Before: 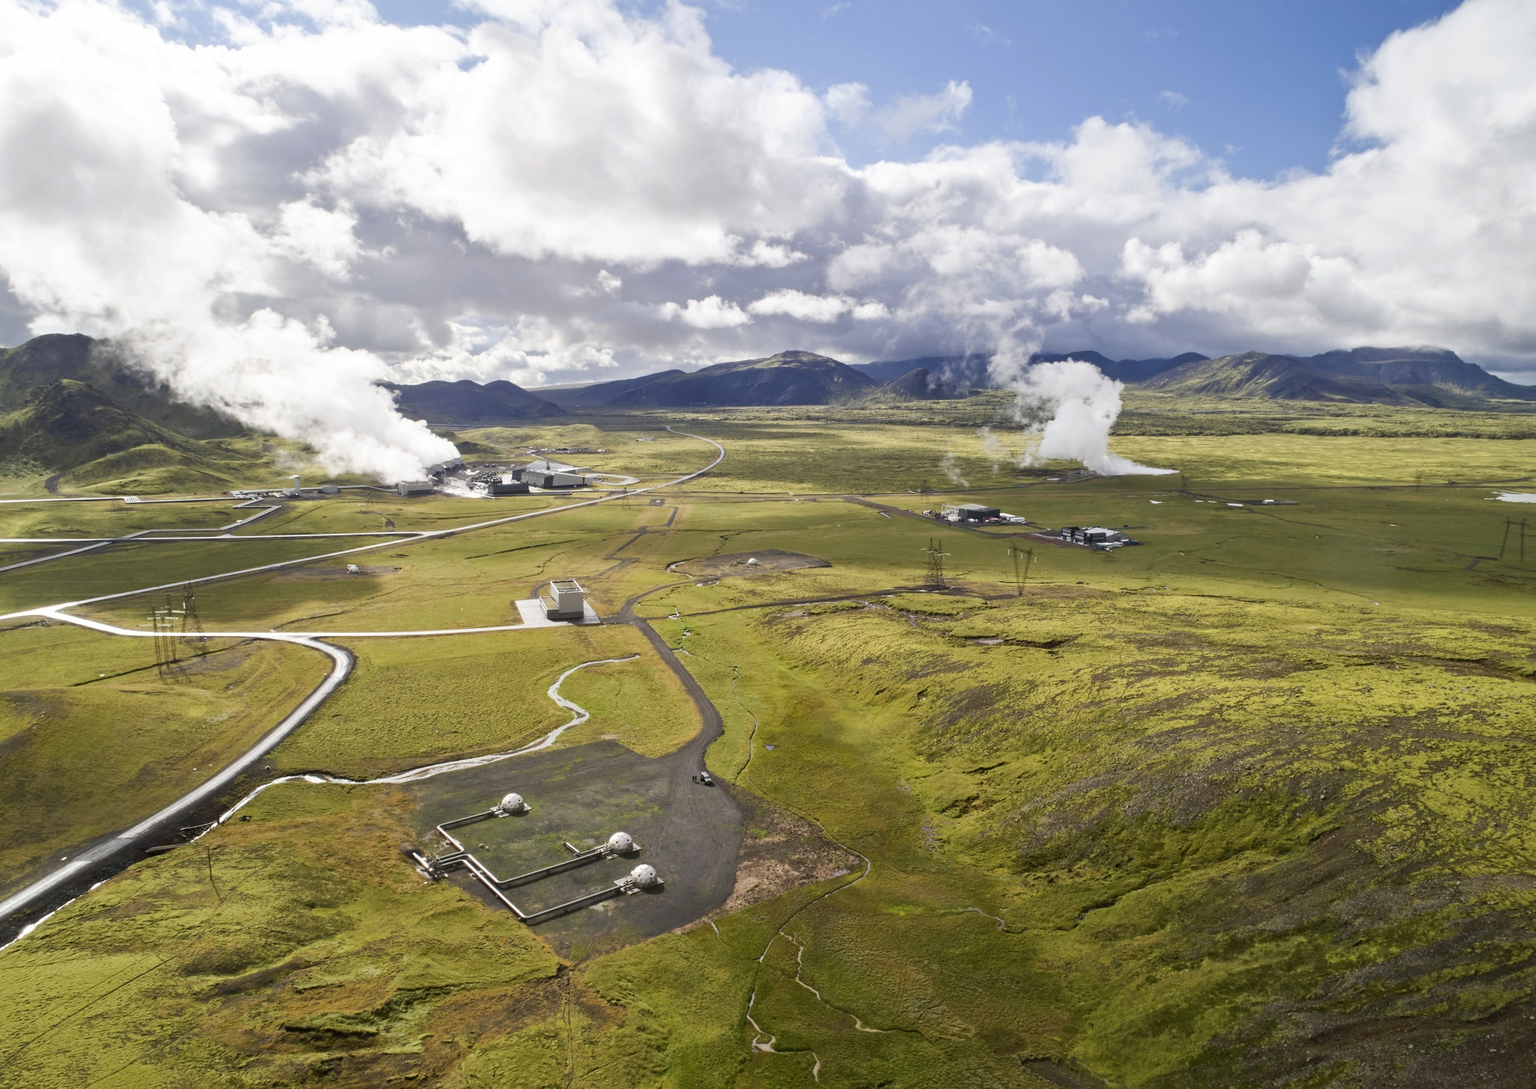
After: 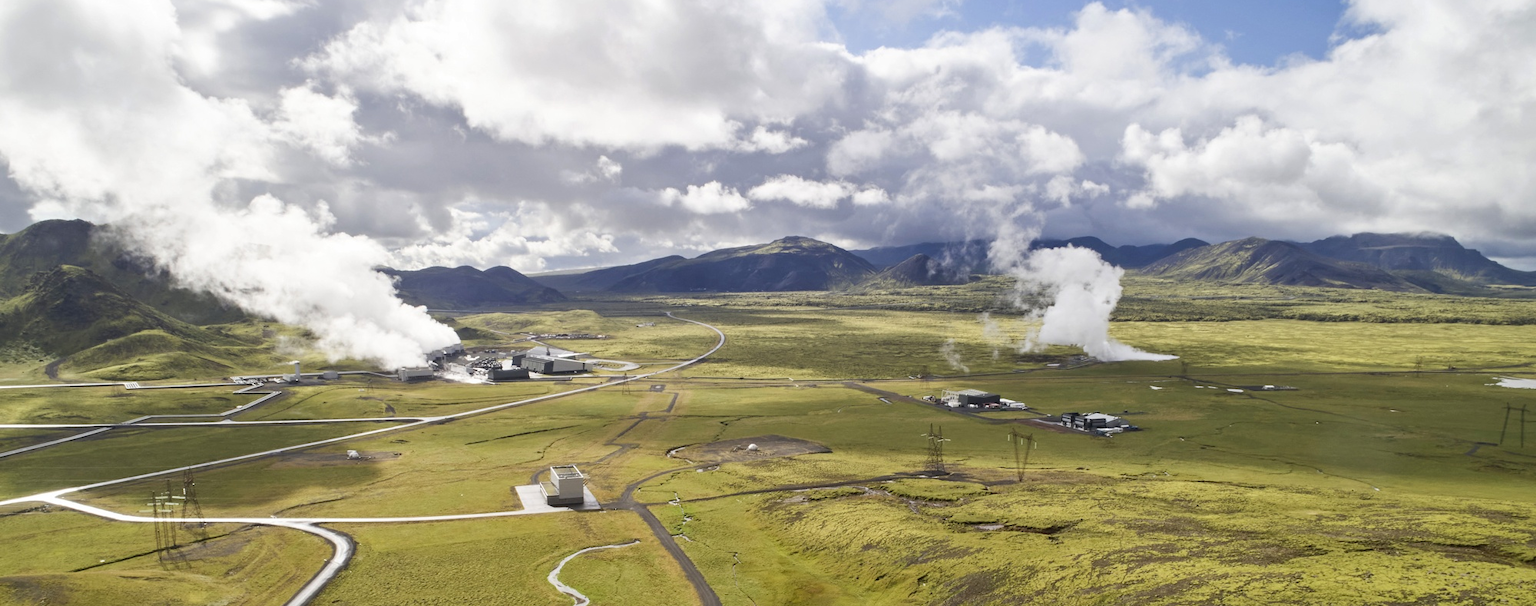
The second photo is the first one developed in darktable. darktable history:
crop and rotate: top 10.534%, bottom 33.726%
